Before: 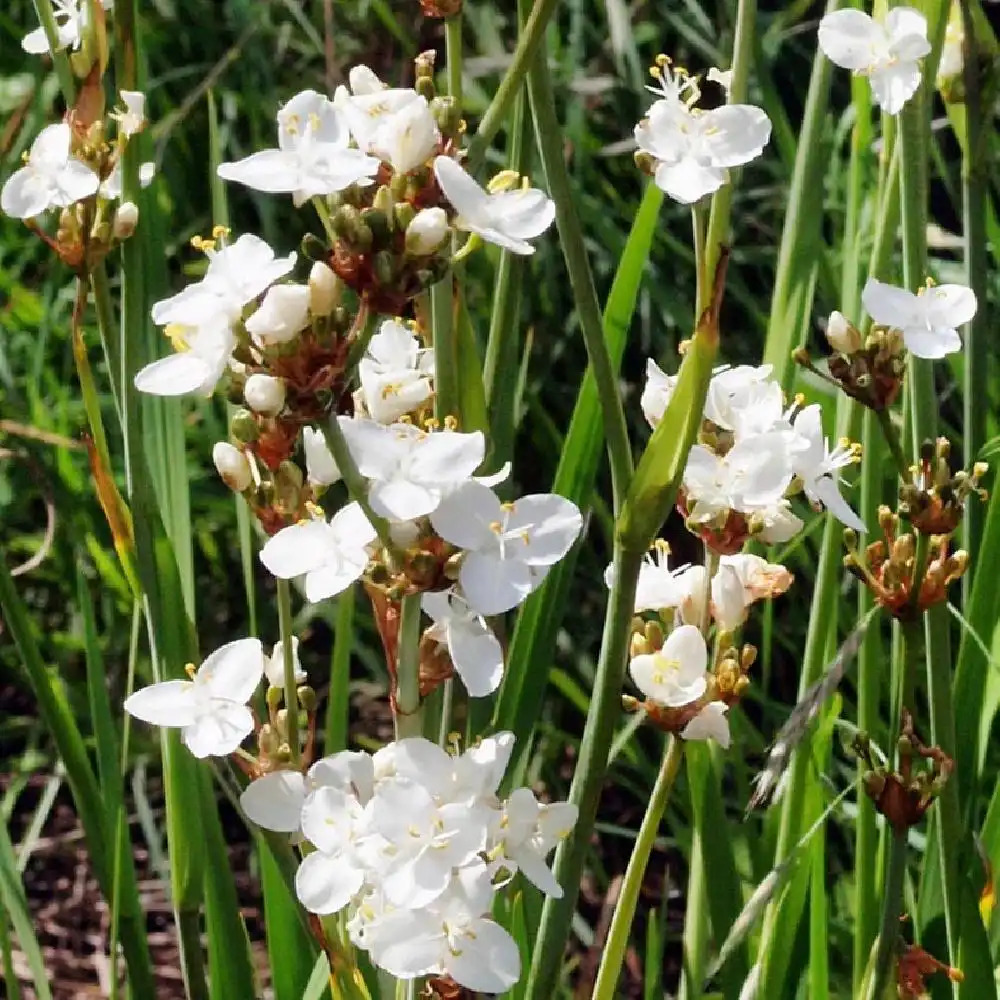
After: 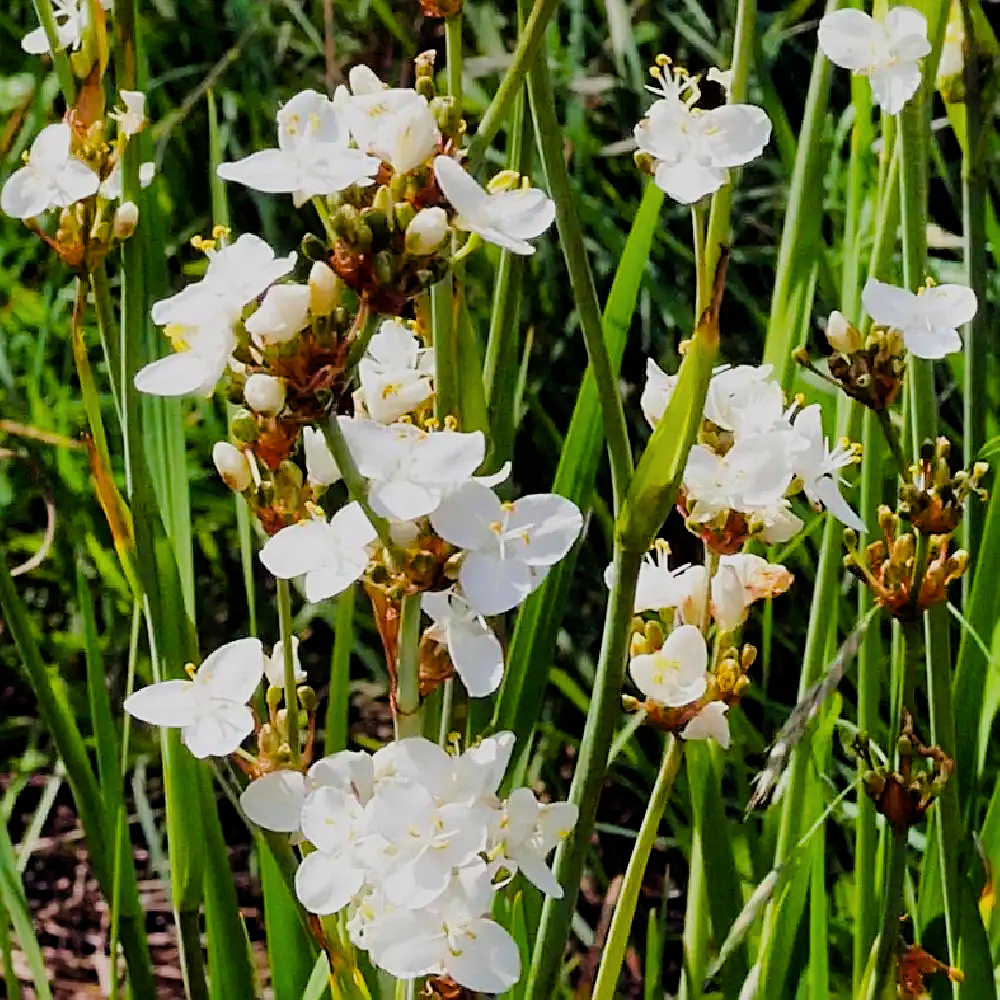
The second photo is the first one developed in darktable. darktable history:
filmic rgb: black relative exposure -7.65 EV, white relative exposure 4.56 EV, hardness 3.61
color balance rgb: highlights gain › luminance 14.637%, perceptual saturation grading › global saturation 19.566%, perceptual brilliance grading › global brilliance 2.646%, perceptual brilliance grading › highlights -3.01%, perceptual brilliance grading › shadows 3.378%, global vibrance 30.459%
sharpen: radius 2.759
color correction: highlights b* 0.044, saturation 0.986
